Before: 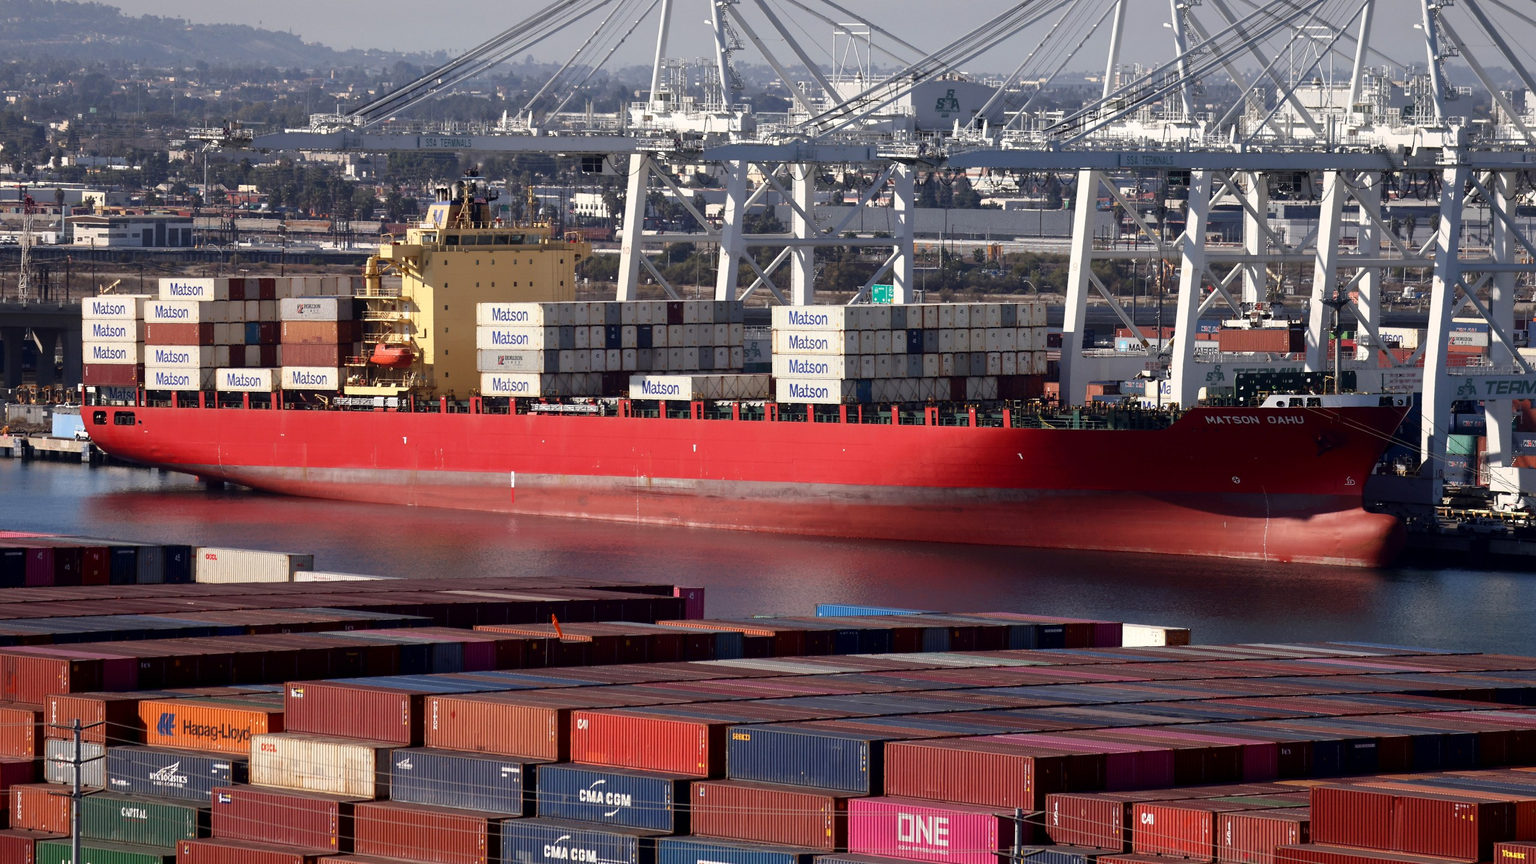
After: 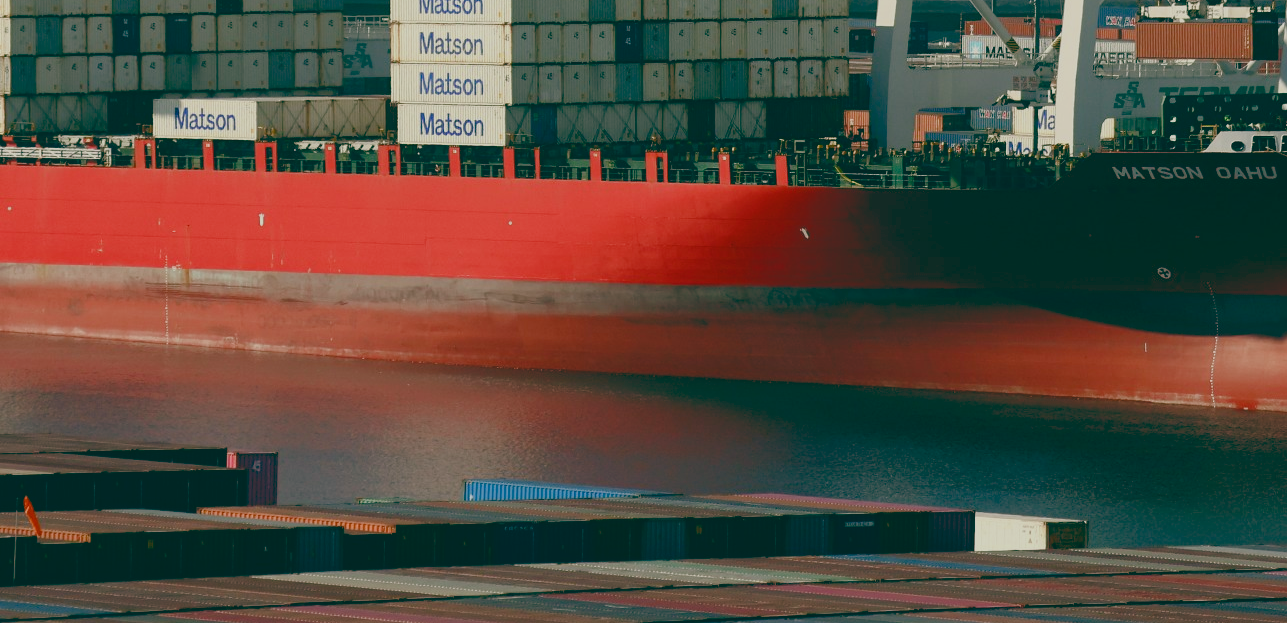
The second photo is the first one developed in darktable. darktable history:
color balance rgb: shadows lift › chroma 1%, shadows lift › hue 113°, highlights gain › chroma 0.2%, highlights gain › hue 333°, perceptual saturation grading › global saturation 20%, perceptual saturation grading › highlights -50%, perceptual saturation grading › shadows 25%, contrast -20%
crop: left 35.03%, top 36.625%, right 14.663%, bottom 20.057%
color balance: lift [1.005, 0.99, 1.007, 1.01], gamma [1, 1.034, 1.032, 0.966], gain [0.873, 1.055, 1.067, 0.933]
